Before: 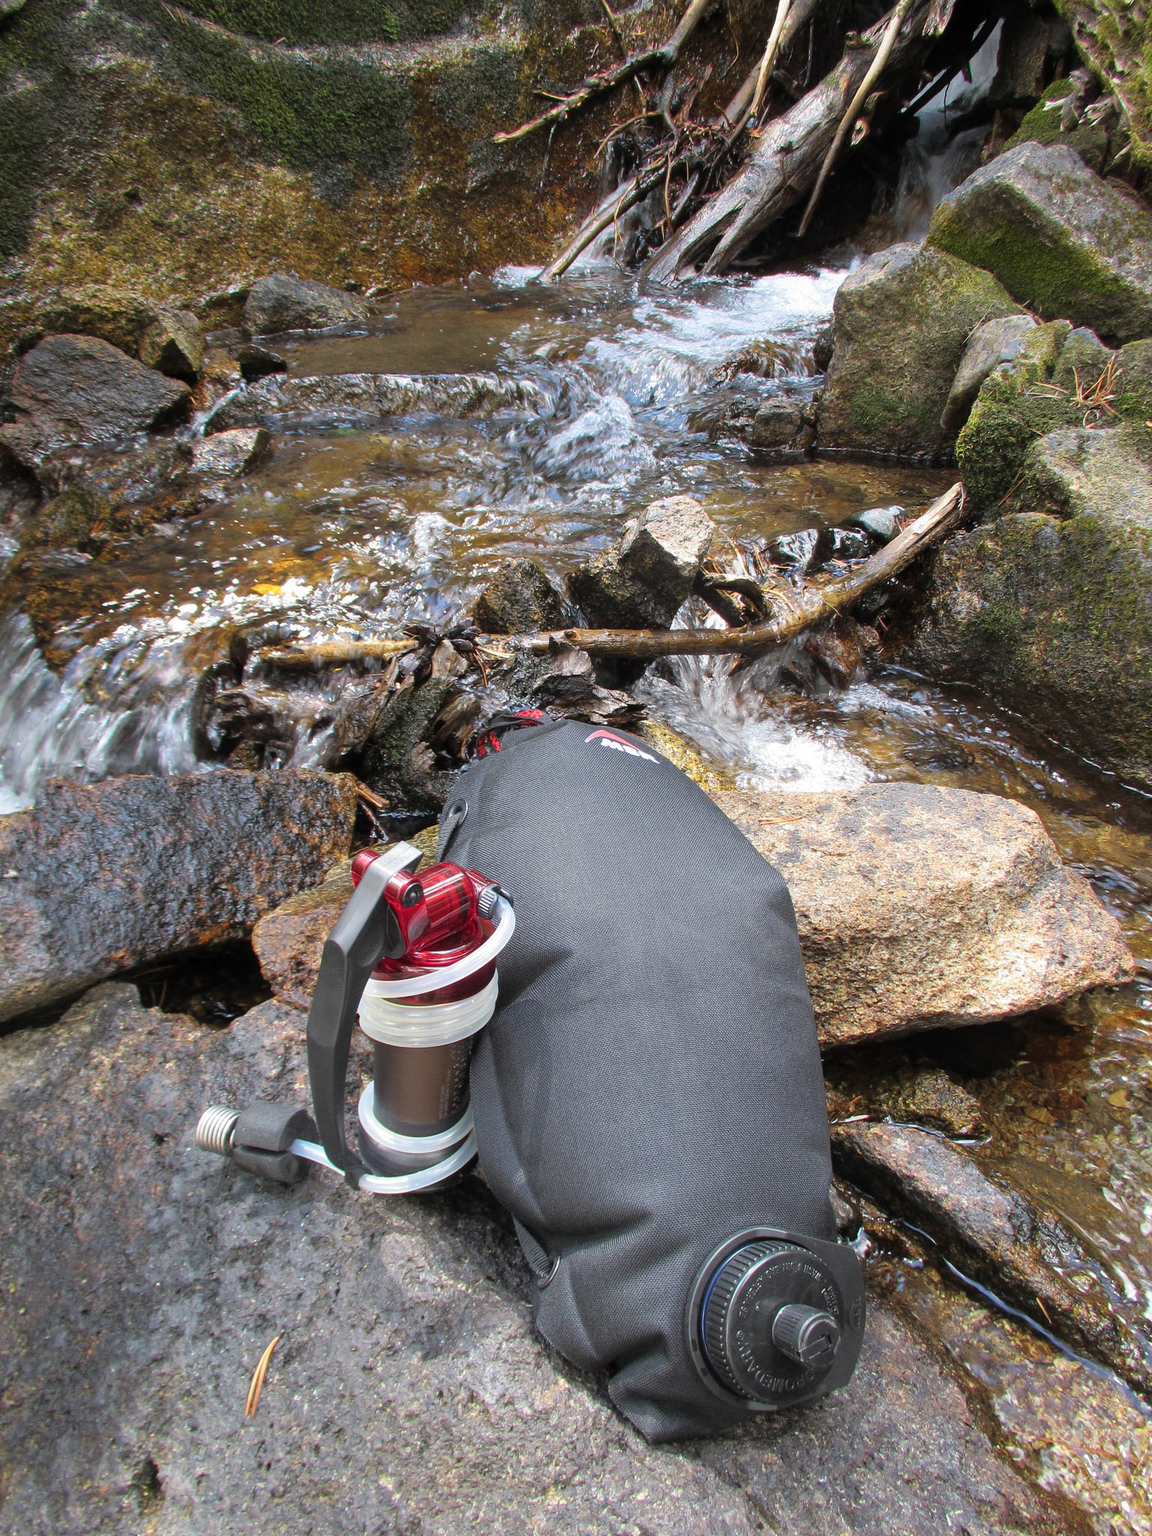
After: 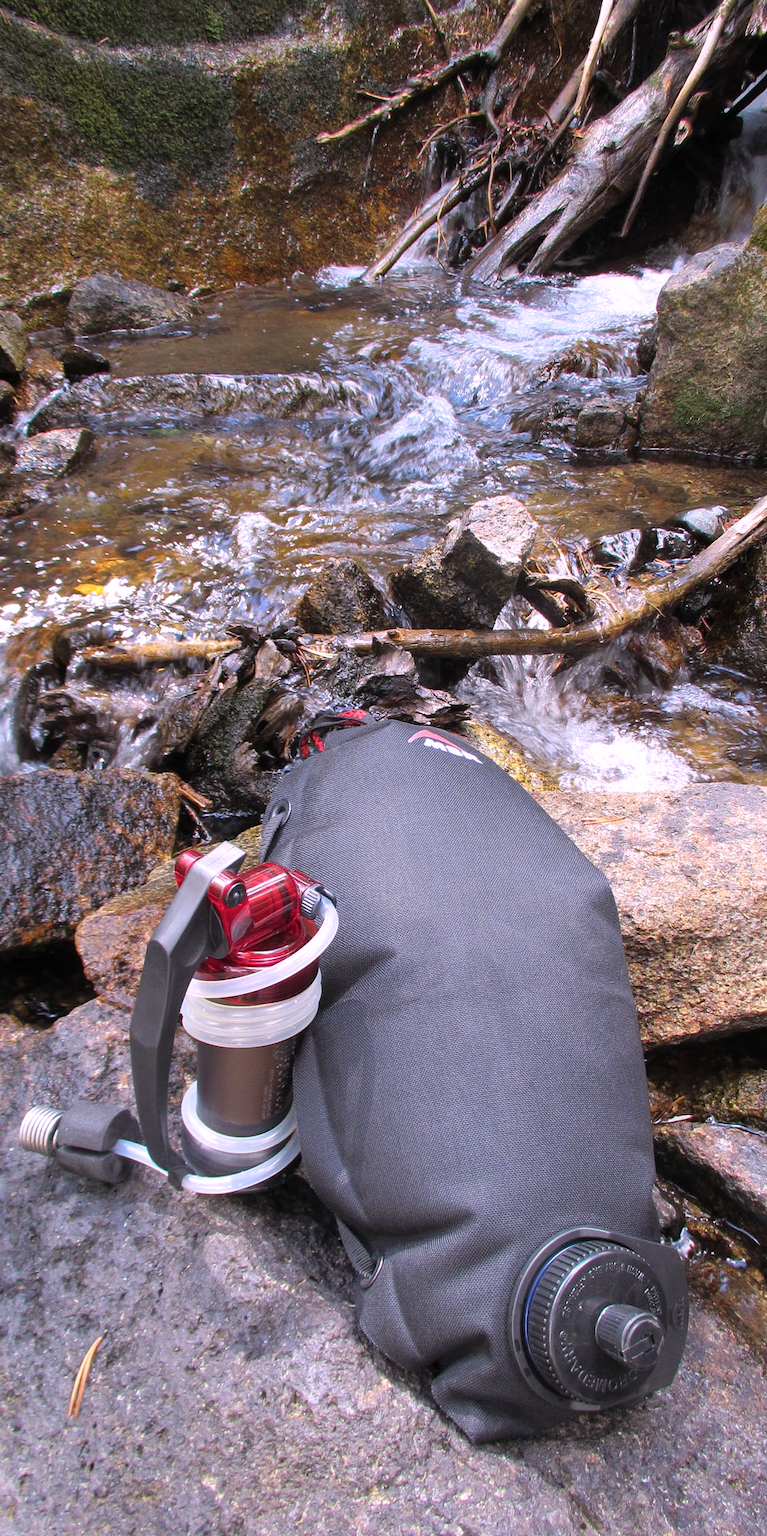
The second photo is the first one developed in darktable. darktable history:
white balance: red 1.066, blue 1.119
crop: left 15.419%, right 17.914%
